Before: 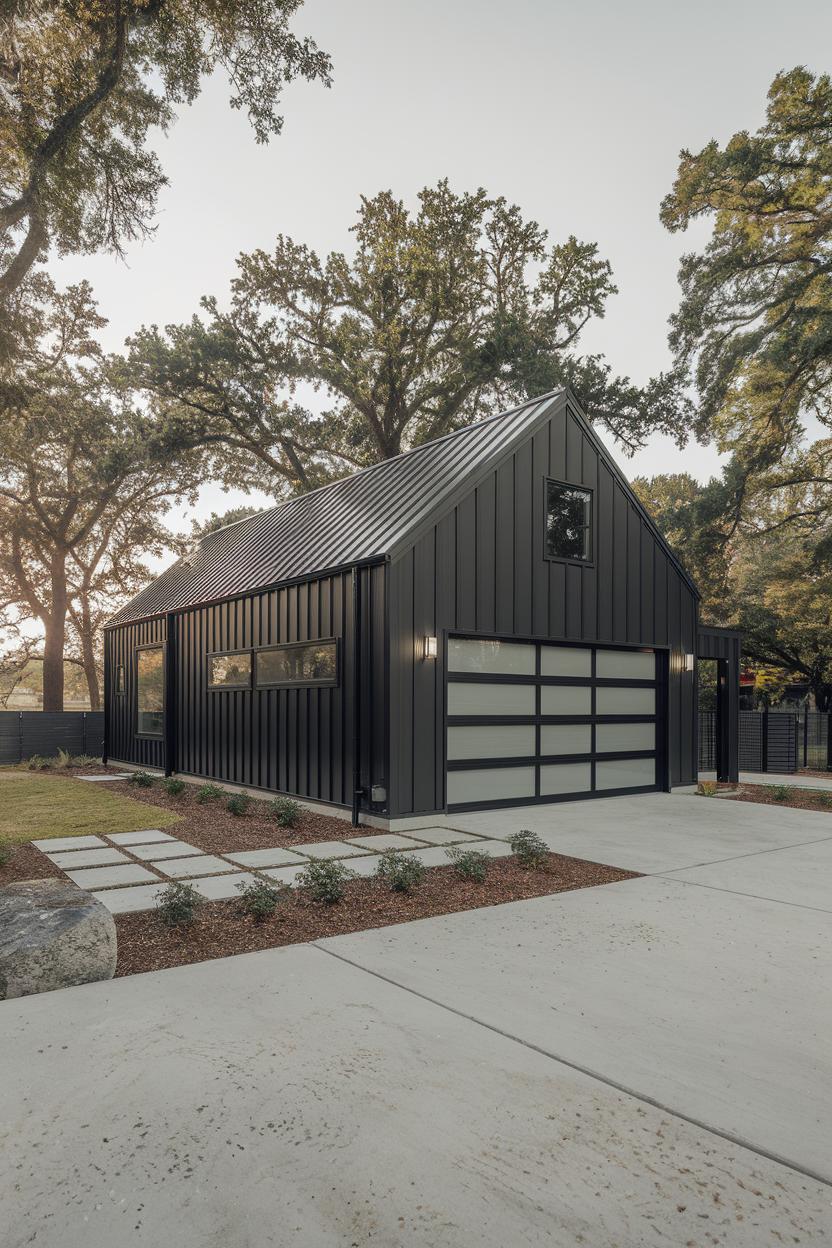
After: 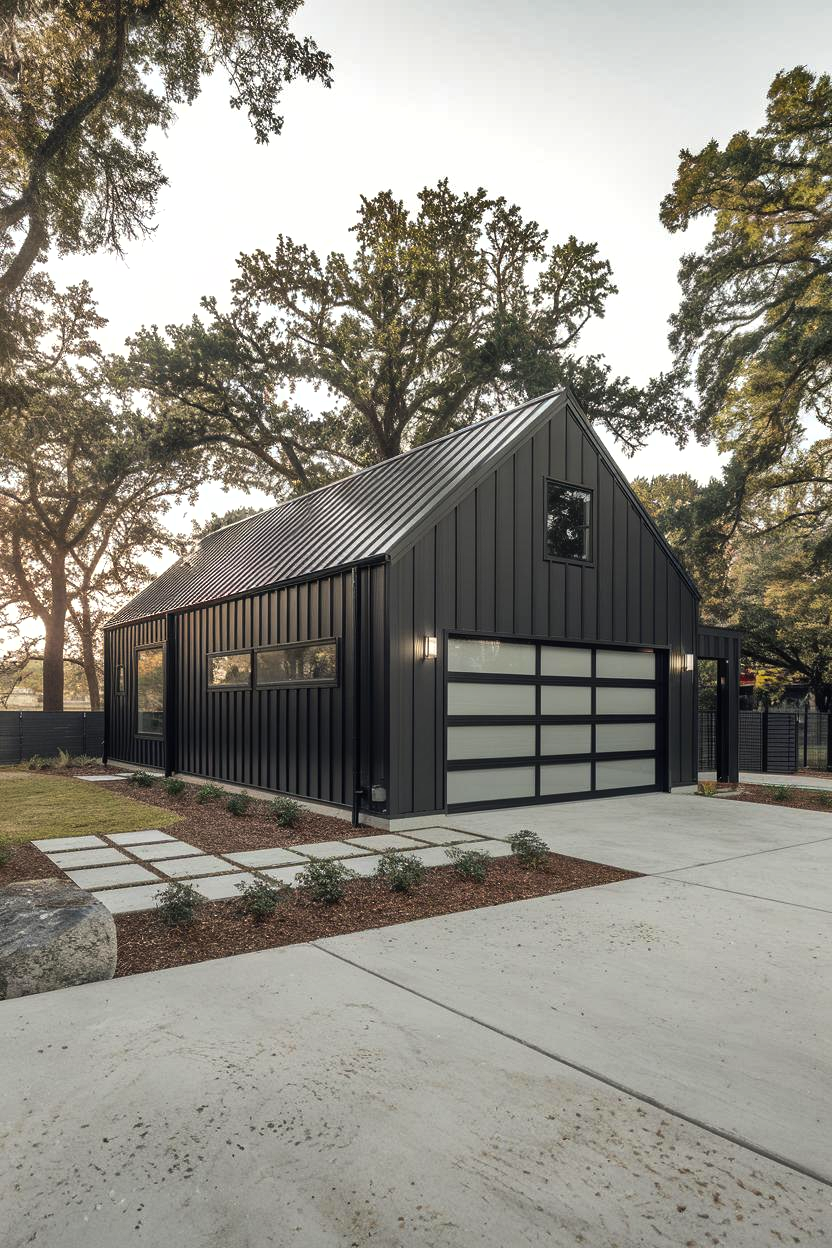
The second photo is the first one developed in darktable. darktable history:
color balance rgb: perceptual saturation grading › global saturation -0.583%, perceptual brilliance grading › global brilliance 15.763%, perceptual brilliance grading › shadows -35.07%
contrast brightness saturation: saturation 0.131
shadows and highlights: shadows 59.51, soften with gaussian
